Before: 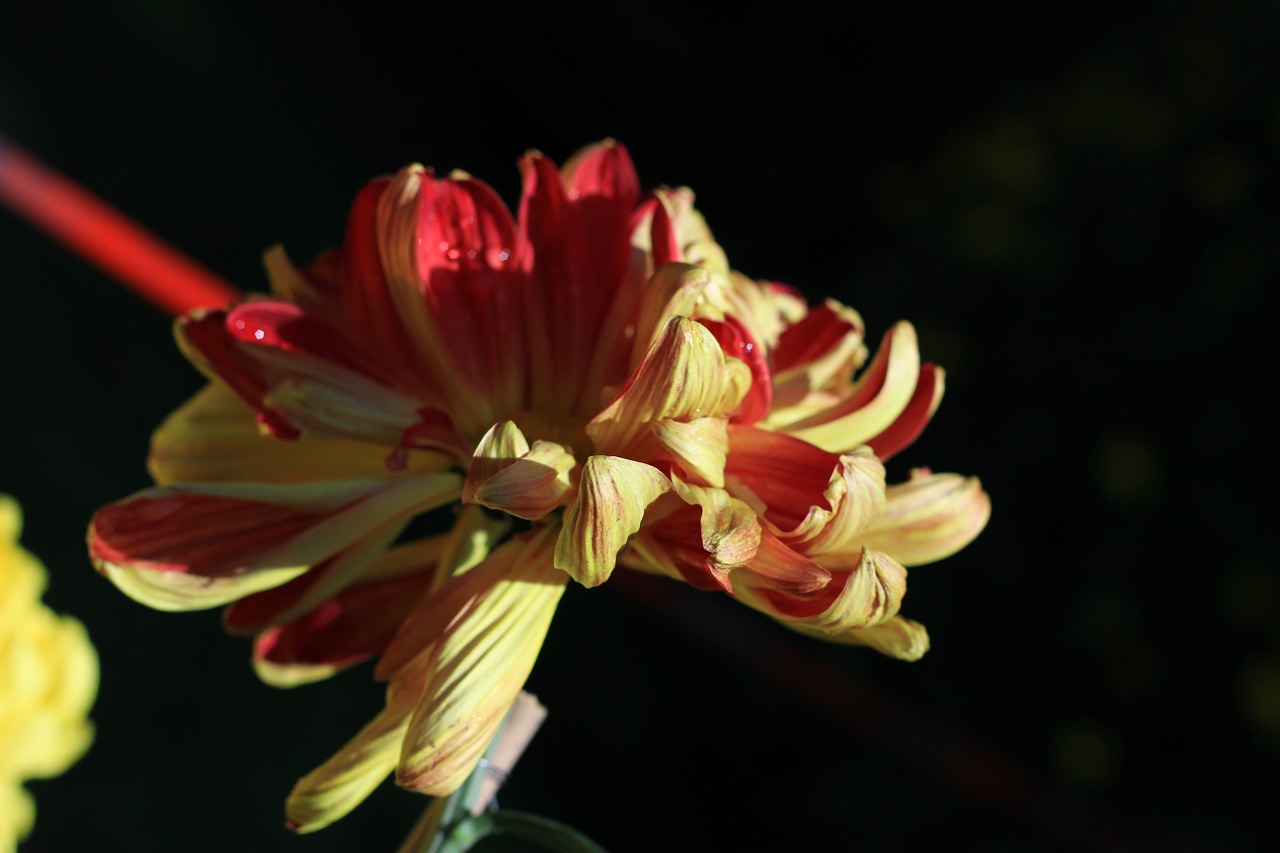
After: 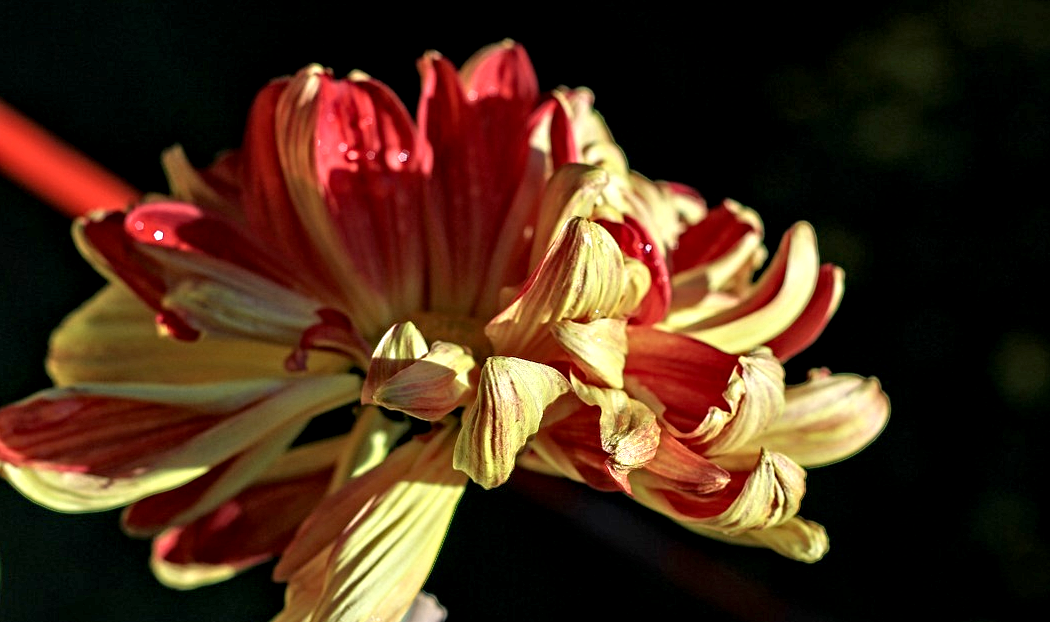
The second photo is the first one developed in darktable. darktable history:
tone equalizer: -8 EV 1.02 EV, -7 EV 1 EV, -6 EV 0.966 EV, -5 EV 0.991 EV, -4 EV 1.02 EV, -3 EV 0.743 EV, -2 EV 0.481 EV, -1 EV 0.262 EV, smoothing 1
exposure: black level correction 0.002, exposure -0.099 EV, compensate exposure bias true, compensate highlight preservation false
crop: left 7.902%, top 11.644%, right 9.995%, bottom 15.41%
contrast equalizer: y [[0.5, 0.542, 0.583, 0.625, 0.667, 0.708], [0.5 ×6], [0.5 ×6], [0 ×6], [0 ×6]]
